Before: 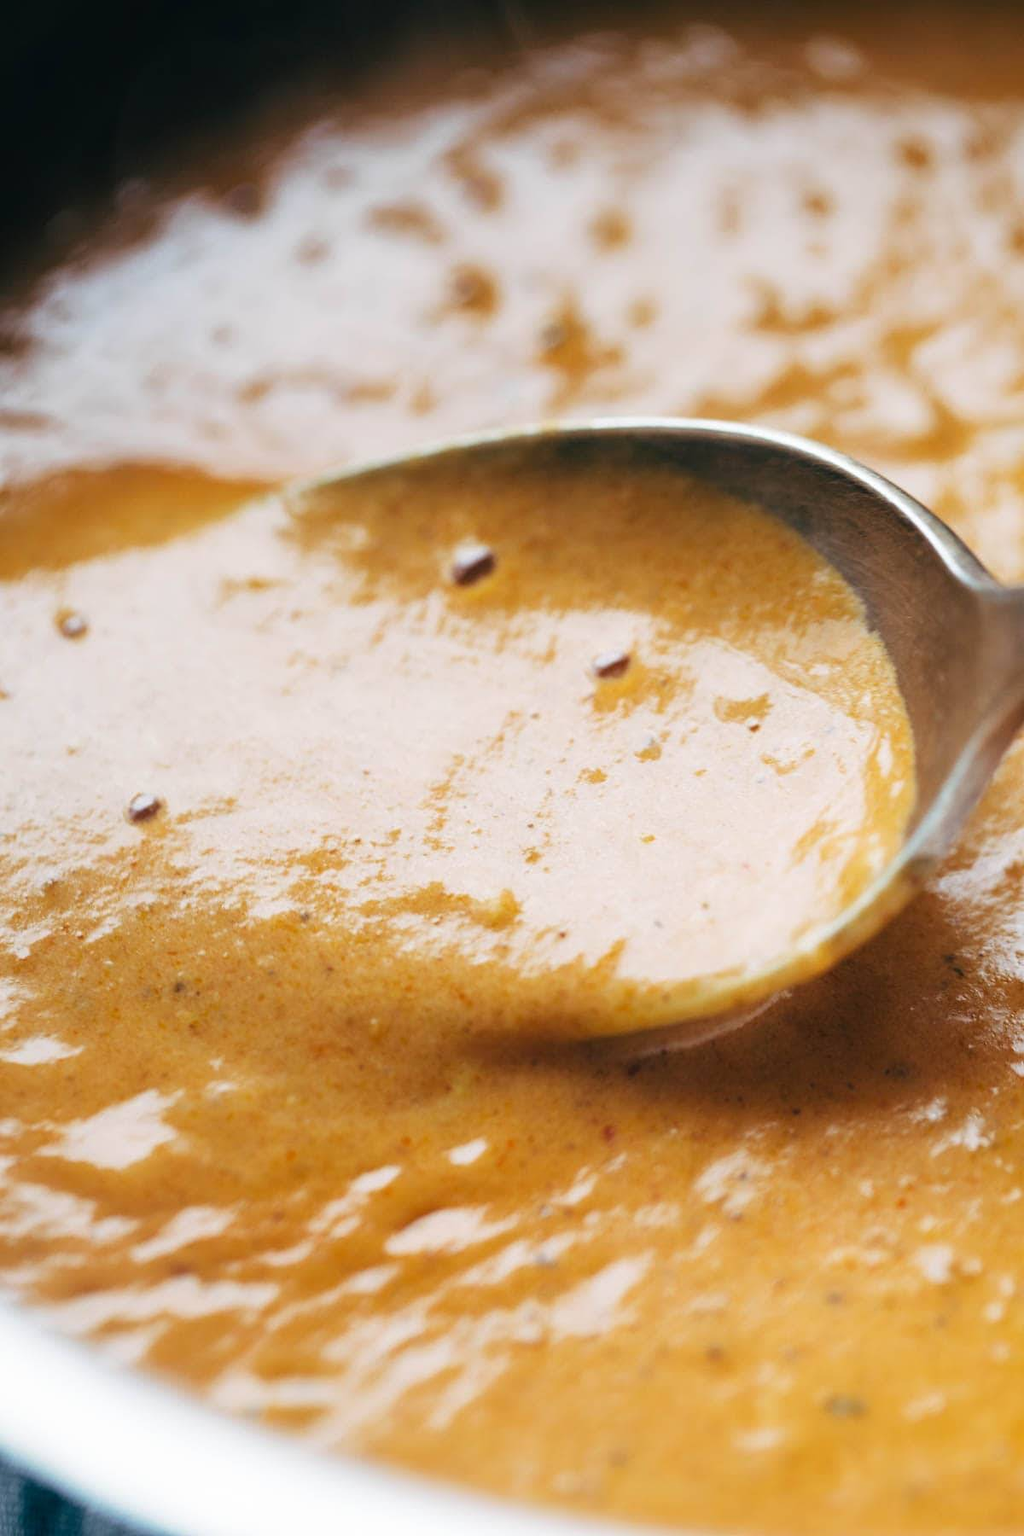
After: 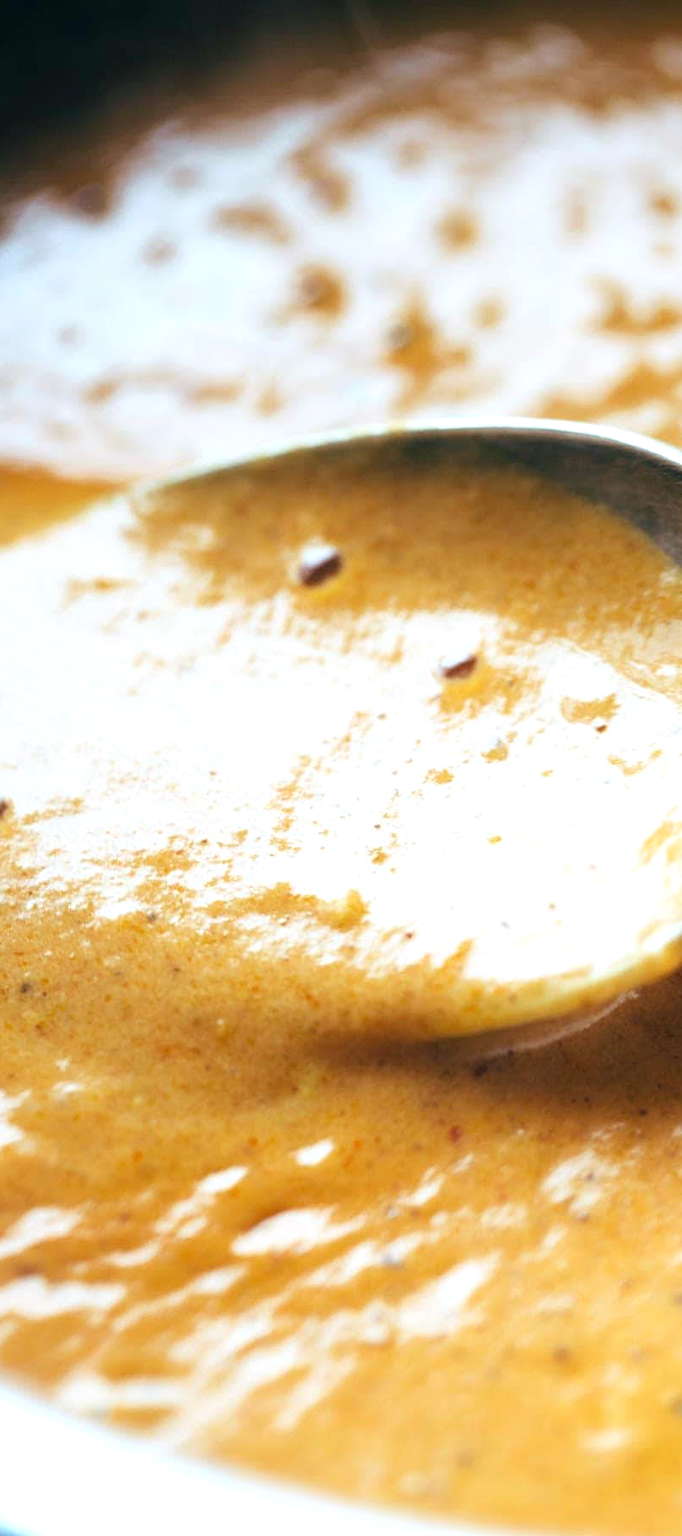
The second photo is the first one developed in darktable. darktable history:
exposure: black level correction 0.001, exposure 0.5 EV, compensate exposure bias true, compensate highlight preservation false
white balance: red 0.967, blue 1.049
color calibration: illuminant Planckian (black body), x 0.351, y 0.352, temperature 4794.27 K
crop and rotate: left 15.055%, right 18.278%
